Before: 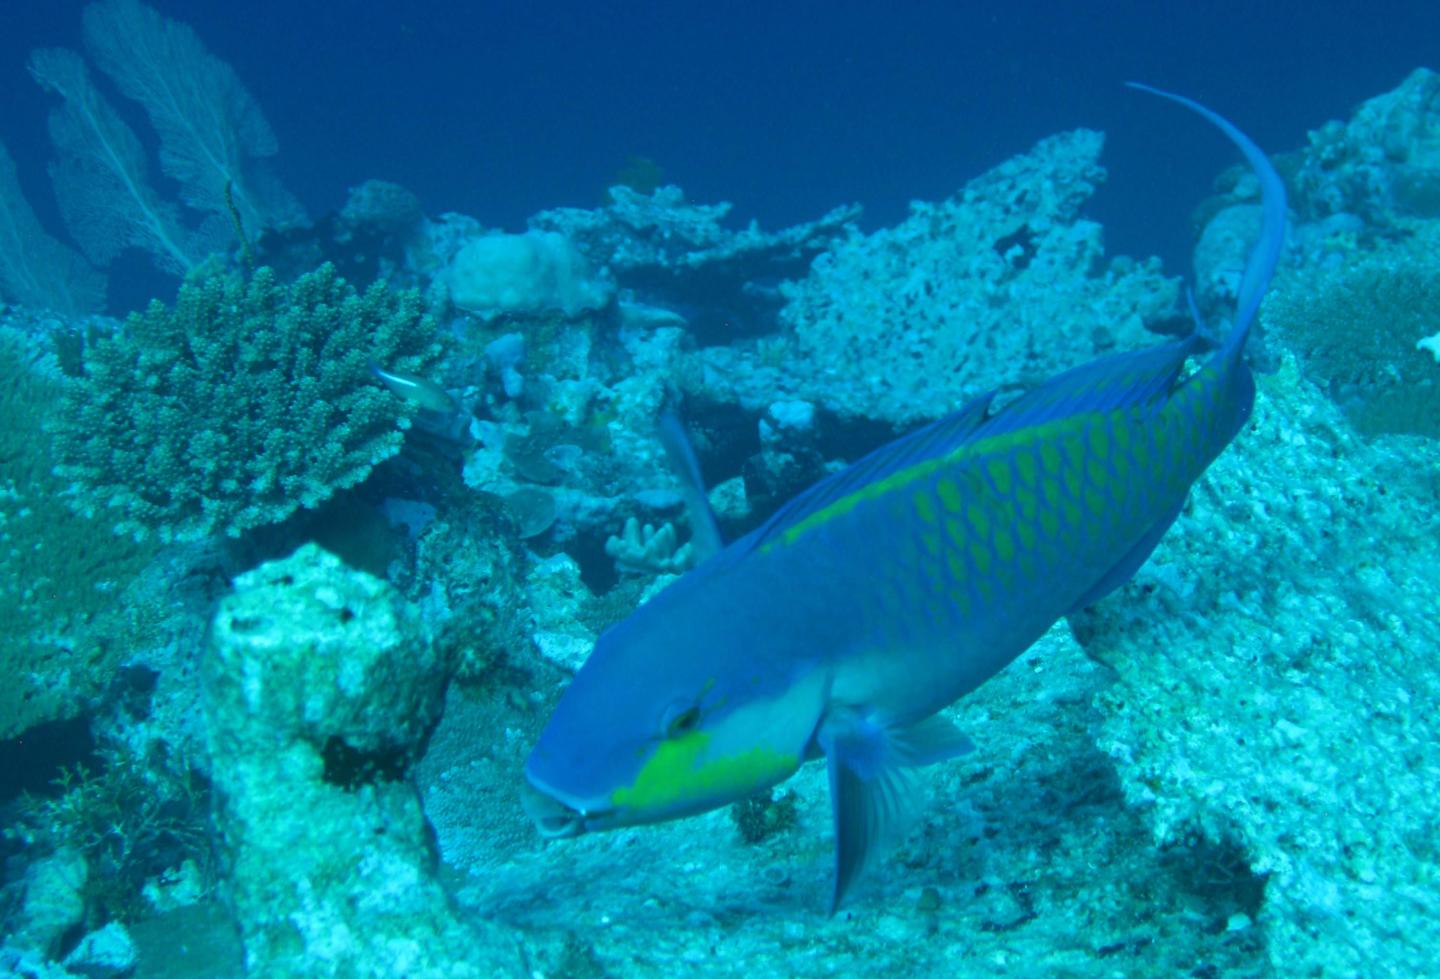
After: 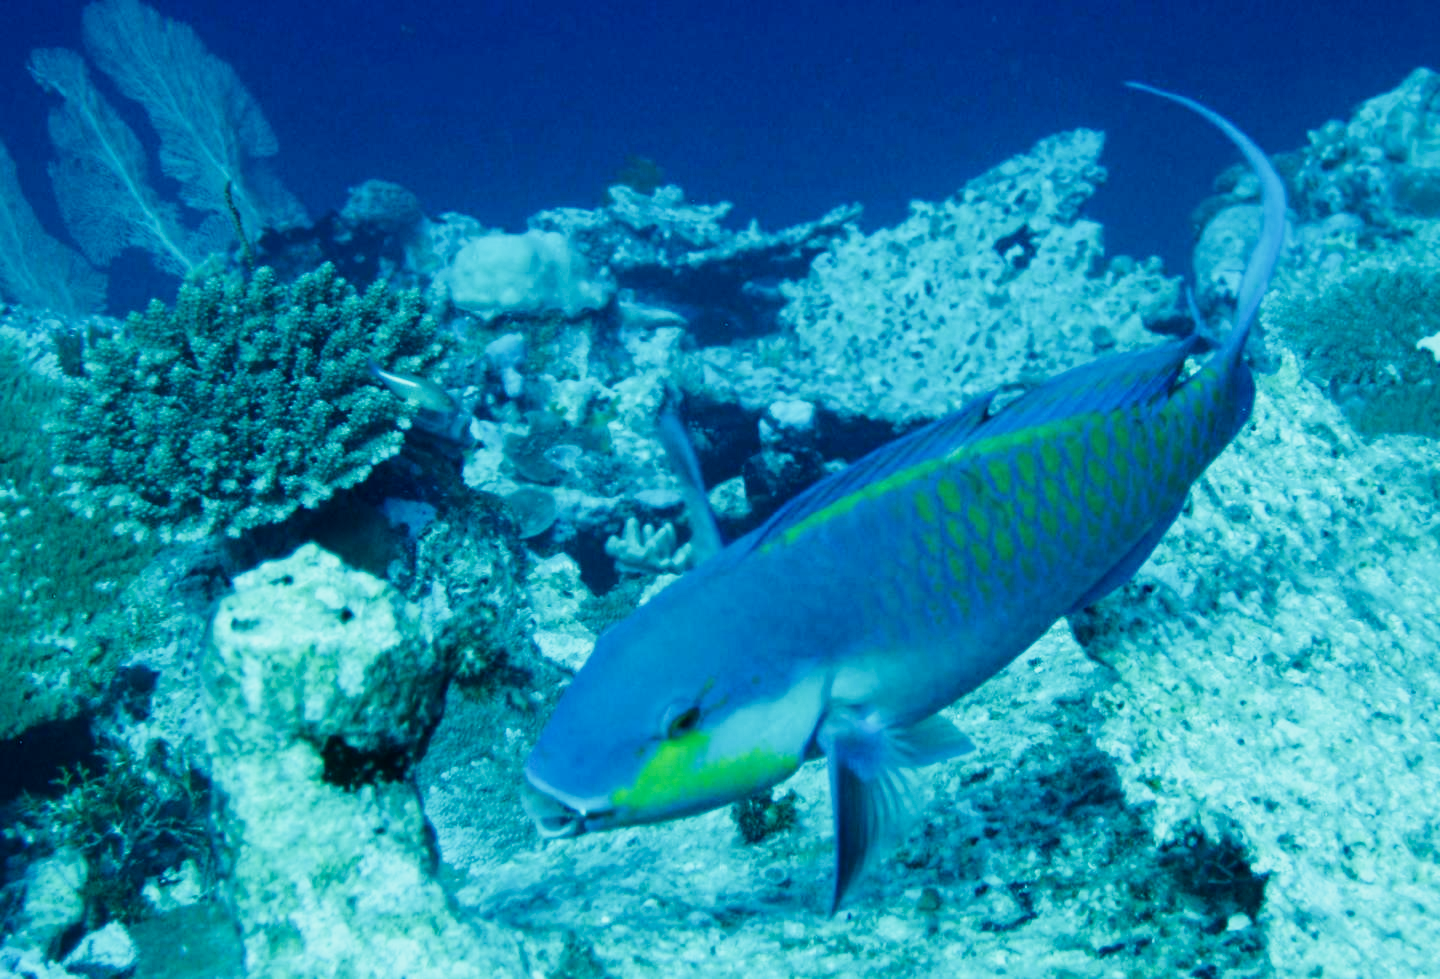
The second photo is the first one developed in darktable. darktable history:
tone equalizer: -8 EV -0.417 EV, -7 EV -0.389 EV, -6 EV -0.333 EV, -5 EV -0.222 EV, -3 EV 0.222 EV, -2 EV 0.333 EV, -1 EV 0.389 EV, +0 EV 0.417 EV, edges refinement/feathering 500, mask exposure compensation -1.57 EV, preserve details no
local contrast: highlights 100%, shadows 100%, detail 120%, midtone range 0.2
sigmoid: contrast 1.81, skew -0.21, preserve hue 0%, red attenuation 0.1, red rotation 0.035, green attenuation 0.1, green rotation -0.017, blue attenuation 0.15, blue rotation -0.052, base primaries Rec2020
